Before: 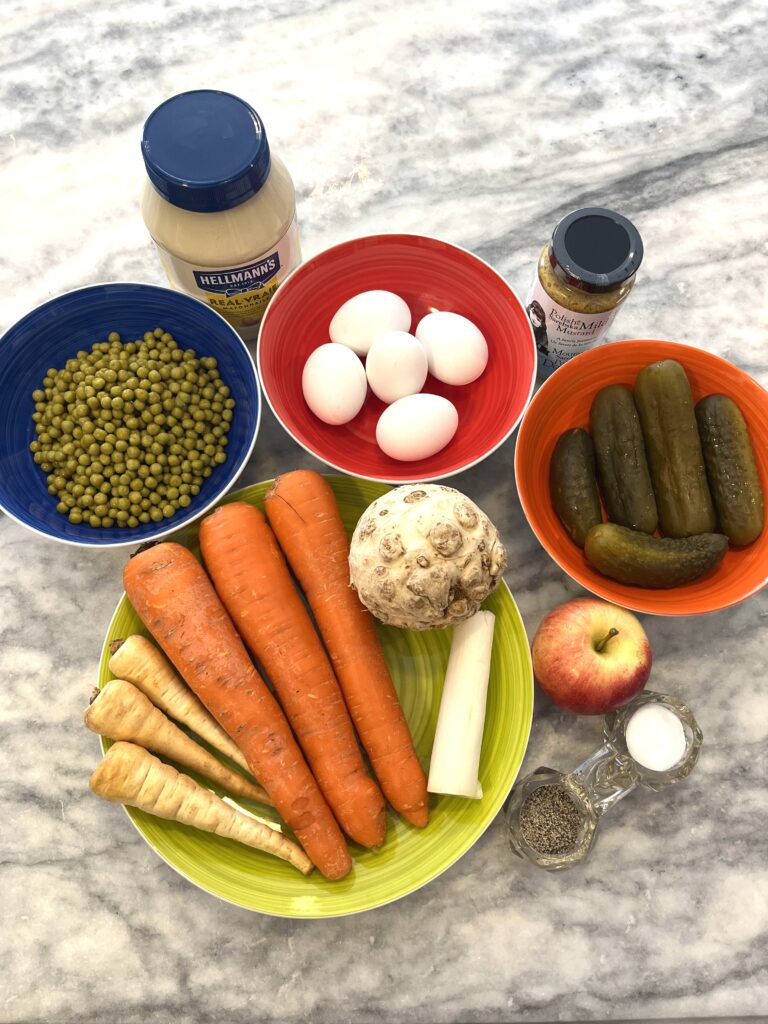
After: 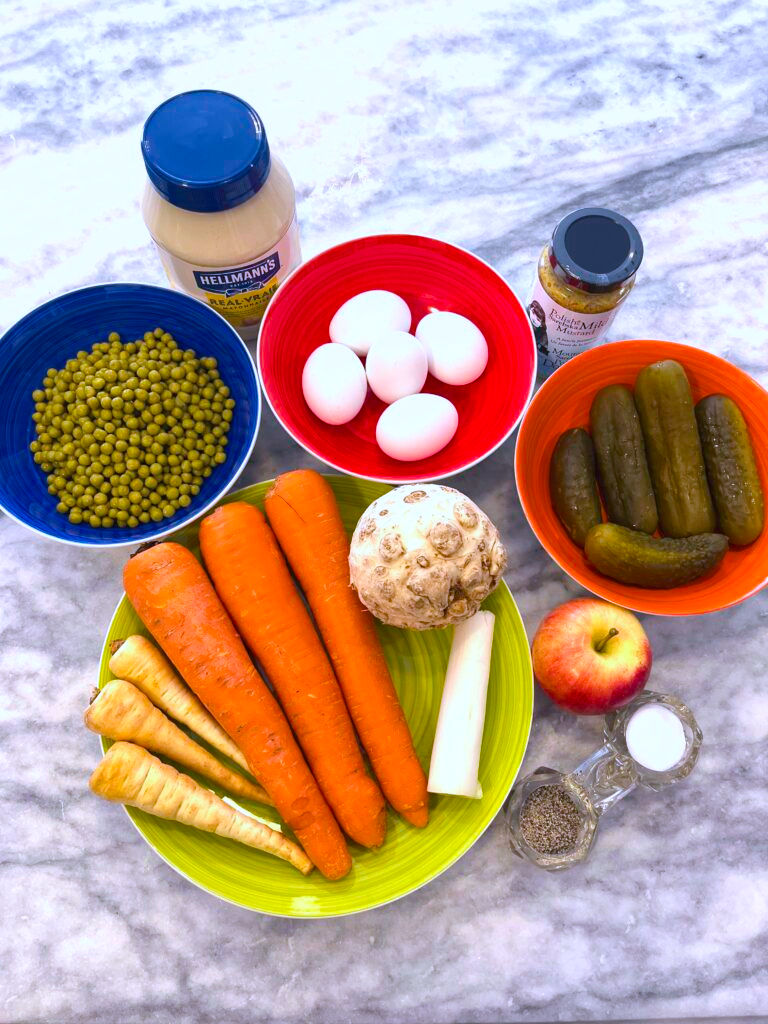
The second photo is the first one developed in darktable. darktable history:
color calibration: illuminant as shot in camera, x 0.379, y 0.396, temperature 4138.76 K
color balance rgb: perceptual saturation grading › global saturation 25%, perceptual brilliance grading › mid-tones 10%, perceptual brilliance grading › shadows 15%, global vibrance 20%
